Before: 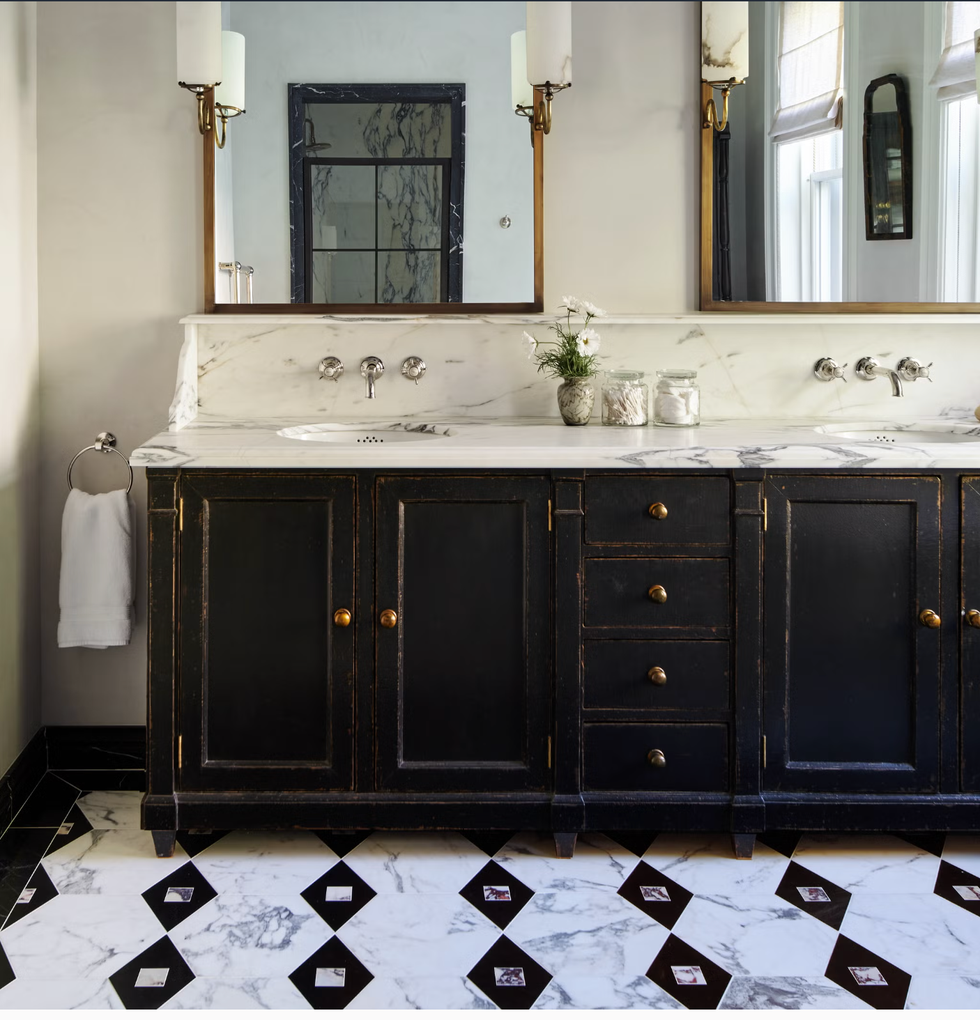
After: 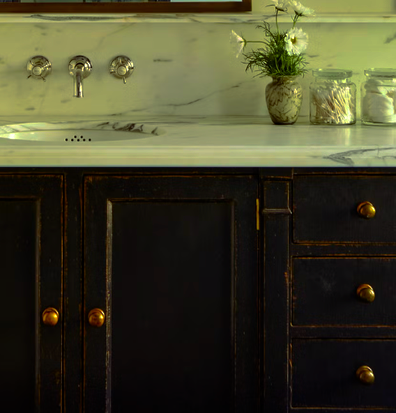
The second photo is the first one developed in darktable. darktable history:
base curve: curves: ch0 [(0, 0) (0.841, 0.609) (1, 1)], preserve colors none
crop: left 29.887%, top 29.604%, right 29.692%, bottom 29.533%
exposure: black level correction 0.001, exposure -0.121 EV, compensate highlight preservation false
color balance rgb: power › chroma 0.284%, power › hue 24.65°, perceptual saturation grading › global saturation 0.584%, global vibrance 30.382%, contrast 10.557%
color correction: highlights a* -11.08, highlights b* 9.9, saturation 1.71
